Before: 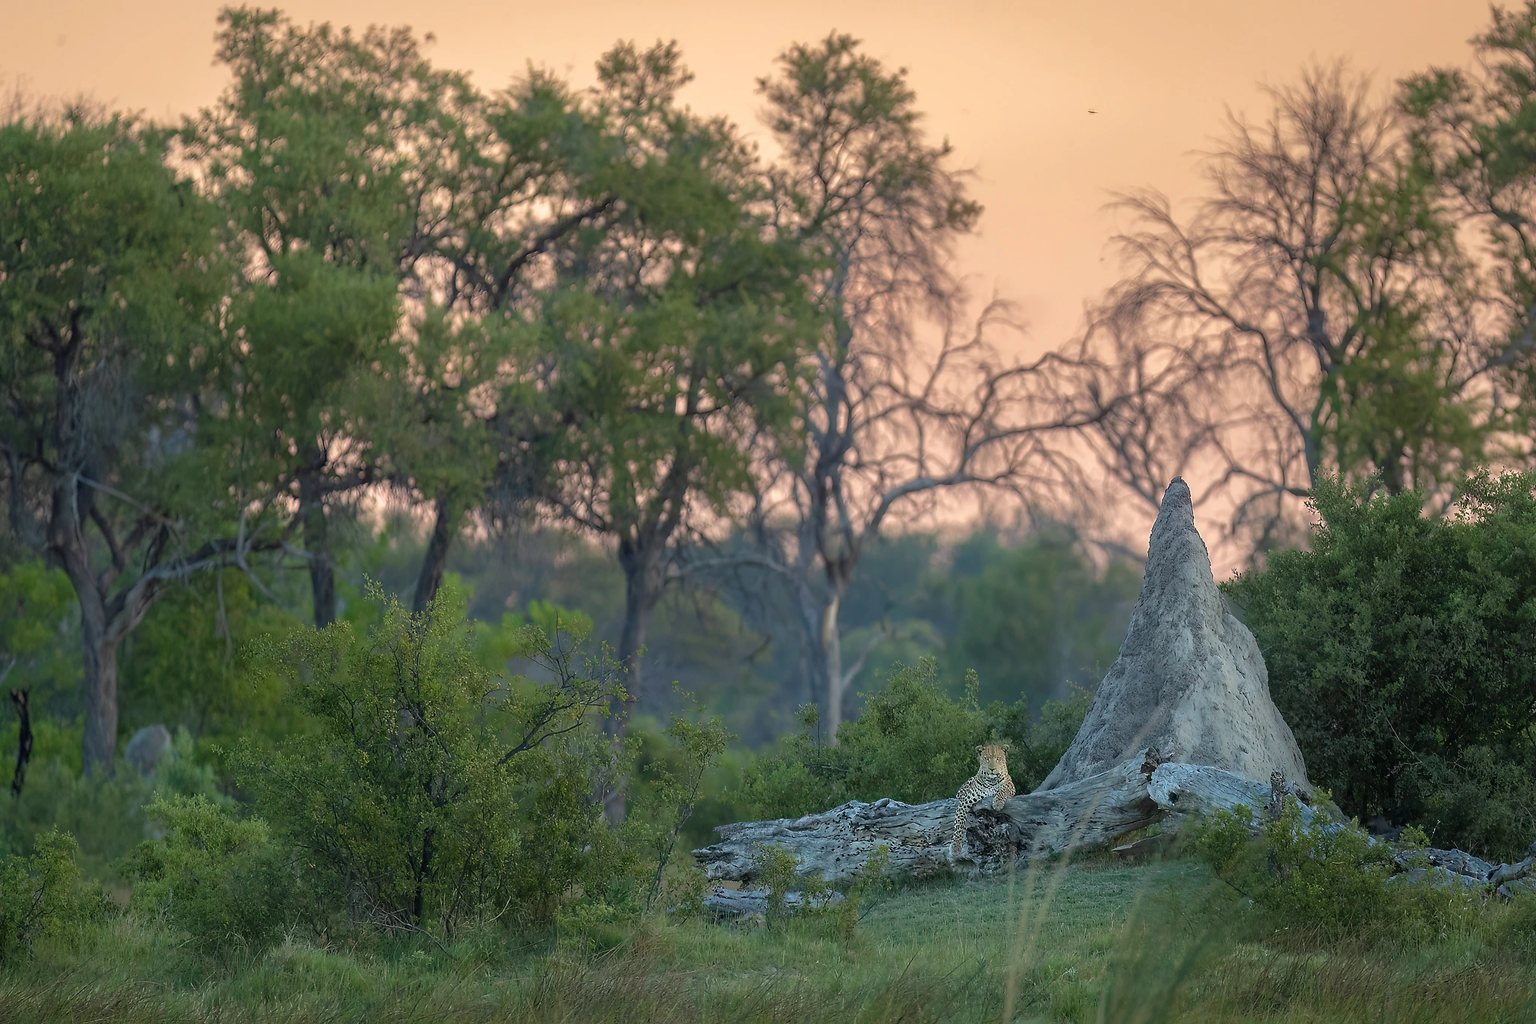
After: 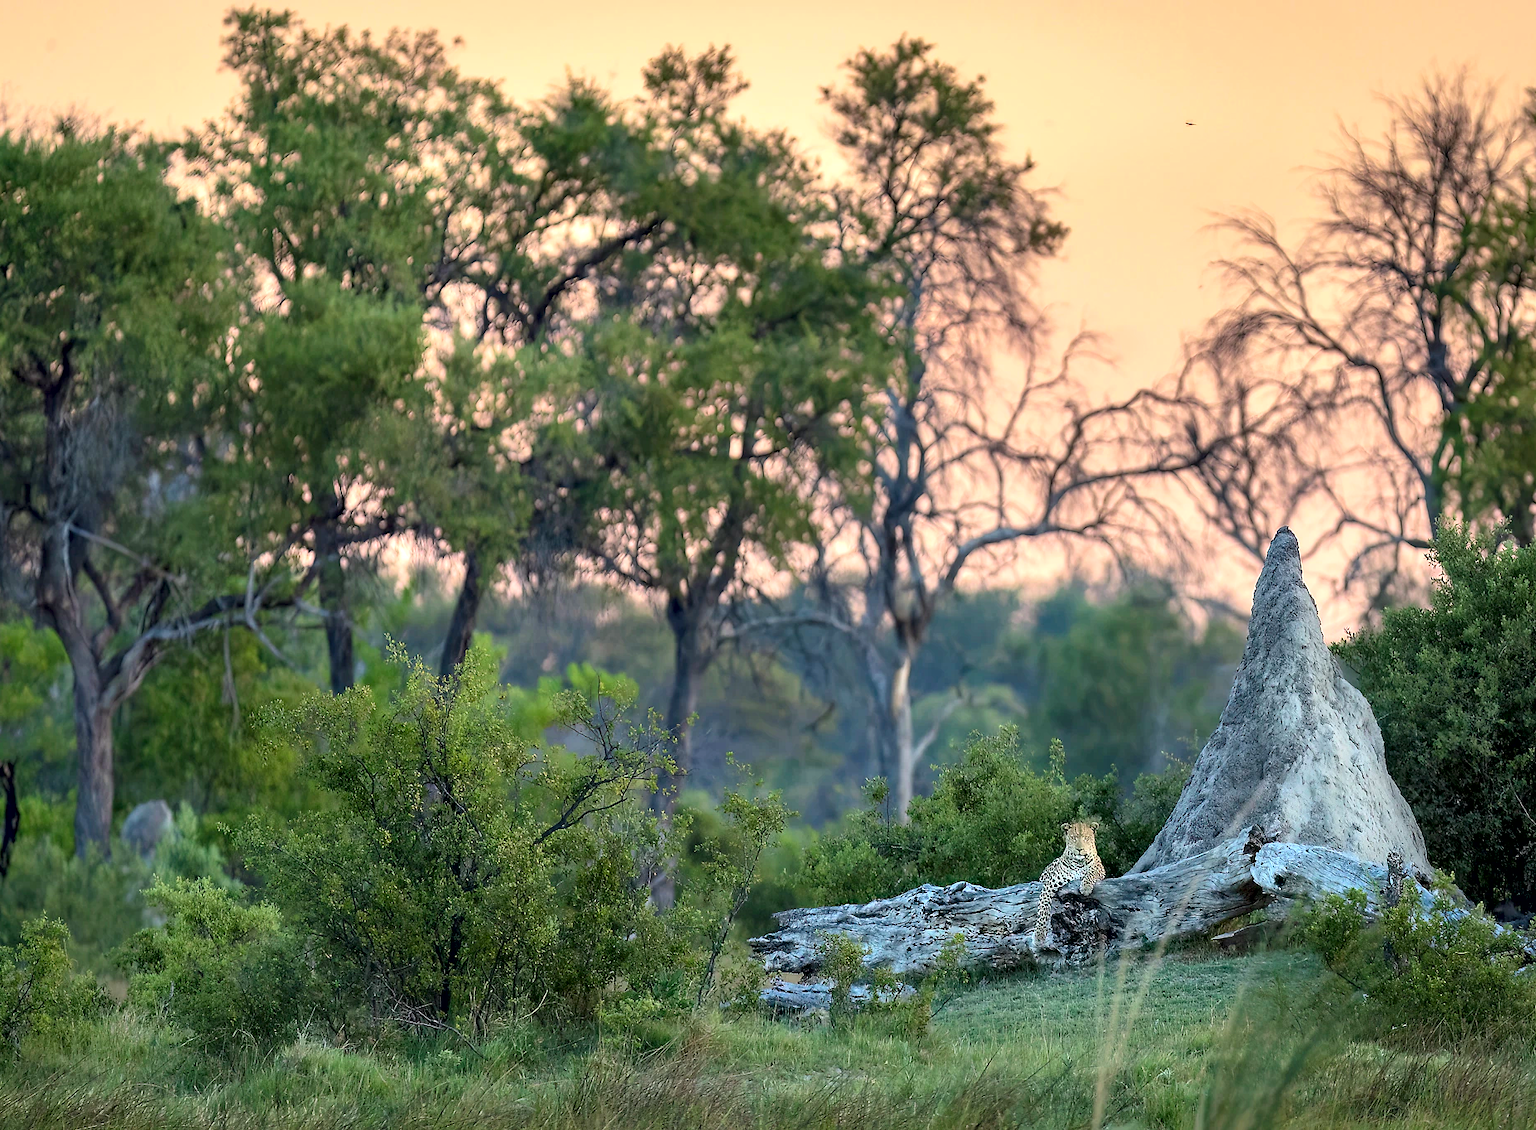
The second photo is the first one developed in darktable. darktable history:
contrast equalizer: y [[0.6 ×6], [0.55 ×6], [0 ×6], [0 ×6], [0 ×6]]
contrast brightness saturation: contrast 0.198, brightness 0.169, saturation 0.225
crop and rotate: left 0.993%, right 8.462%
